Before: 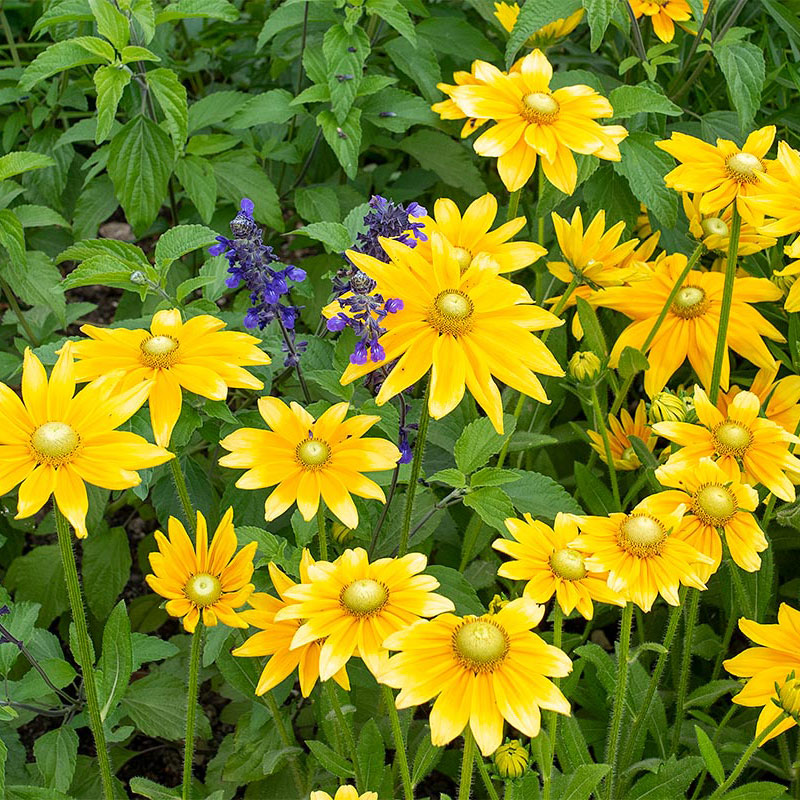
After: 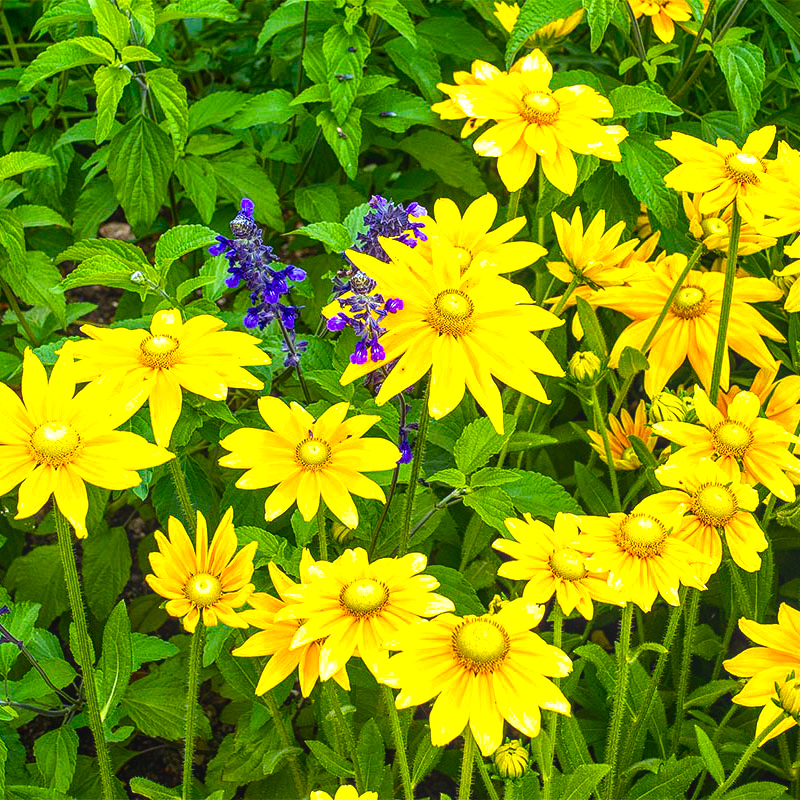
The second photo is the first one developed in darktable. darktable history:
local contrast: on, module defaults
color balance rgb: shadows lift › chroma 0.772%, shadows lift › hue 111.53°, global offset › luminance 0.755%, white fulcrum 0.076 EV, linear chroma grading › global chroma 14.712%, perceptual saturation grading › global saturation 35.006%, perceptual saturation grading › highlights -25.219%, perceptual saturation grading › shadows 24.851%, perceptual brilliance grading › global brilliance -4.858%, perceptual brilliance grading › highlights 23.704%, perceptual brilliance grading › mid-tones 7.33%, perceptual brilliance grading › shadows -4.607%, global vibrance 42.58%
